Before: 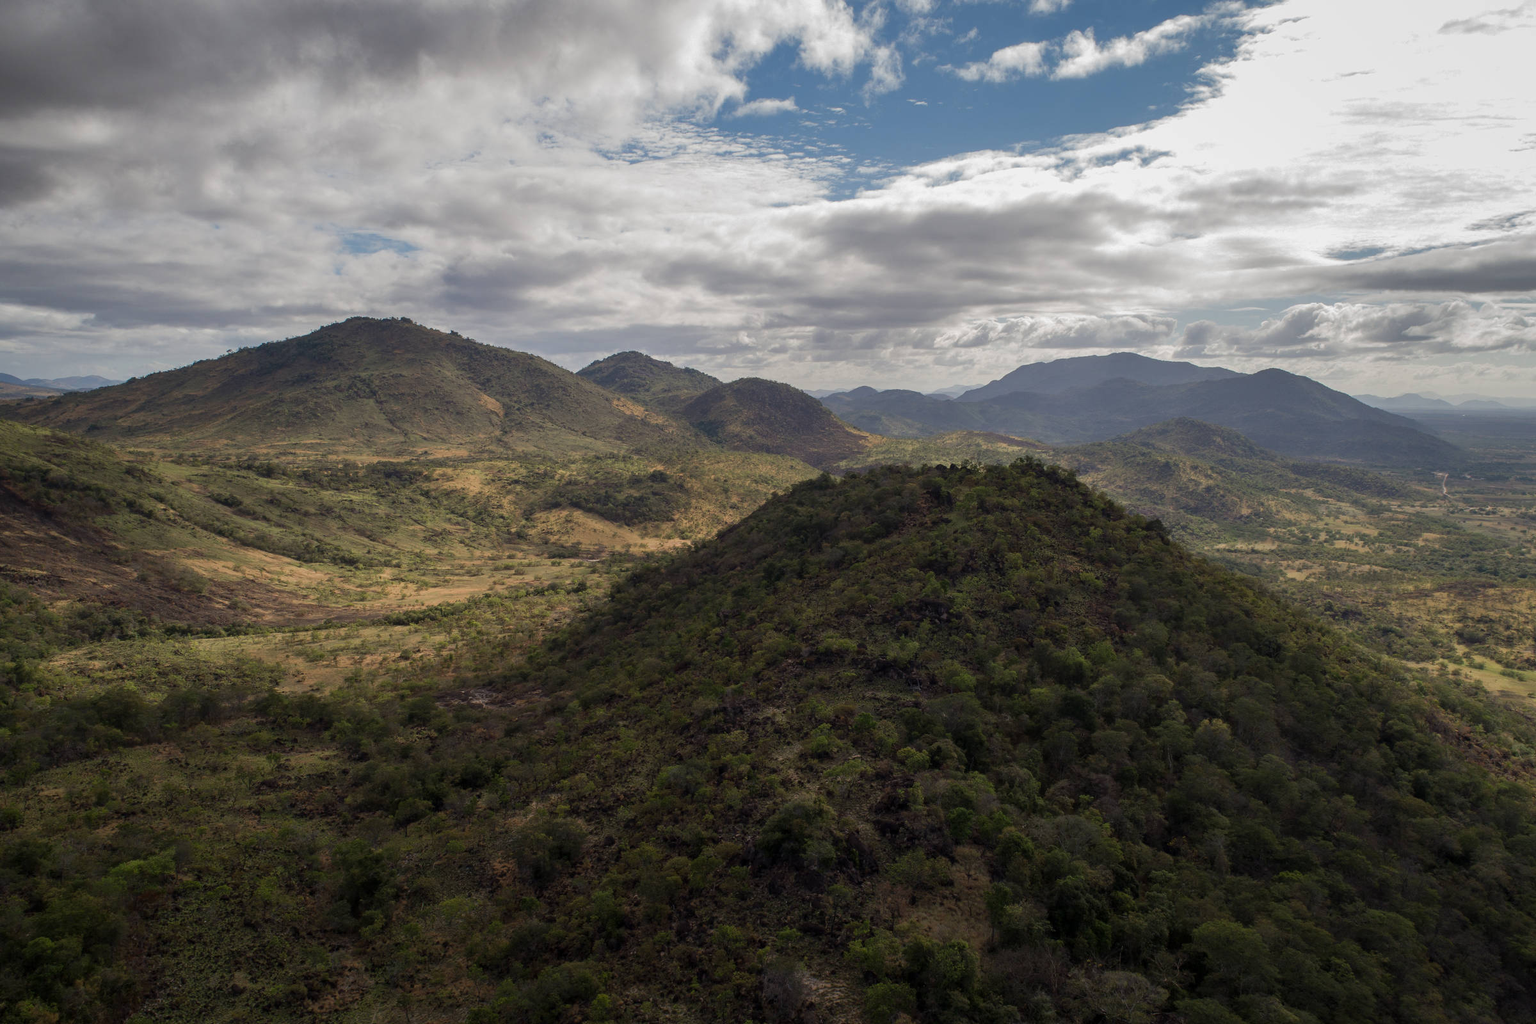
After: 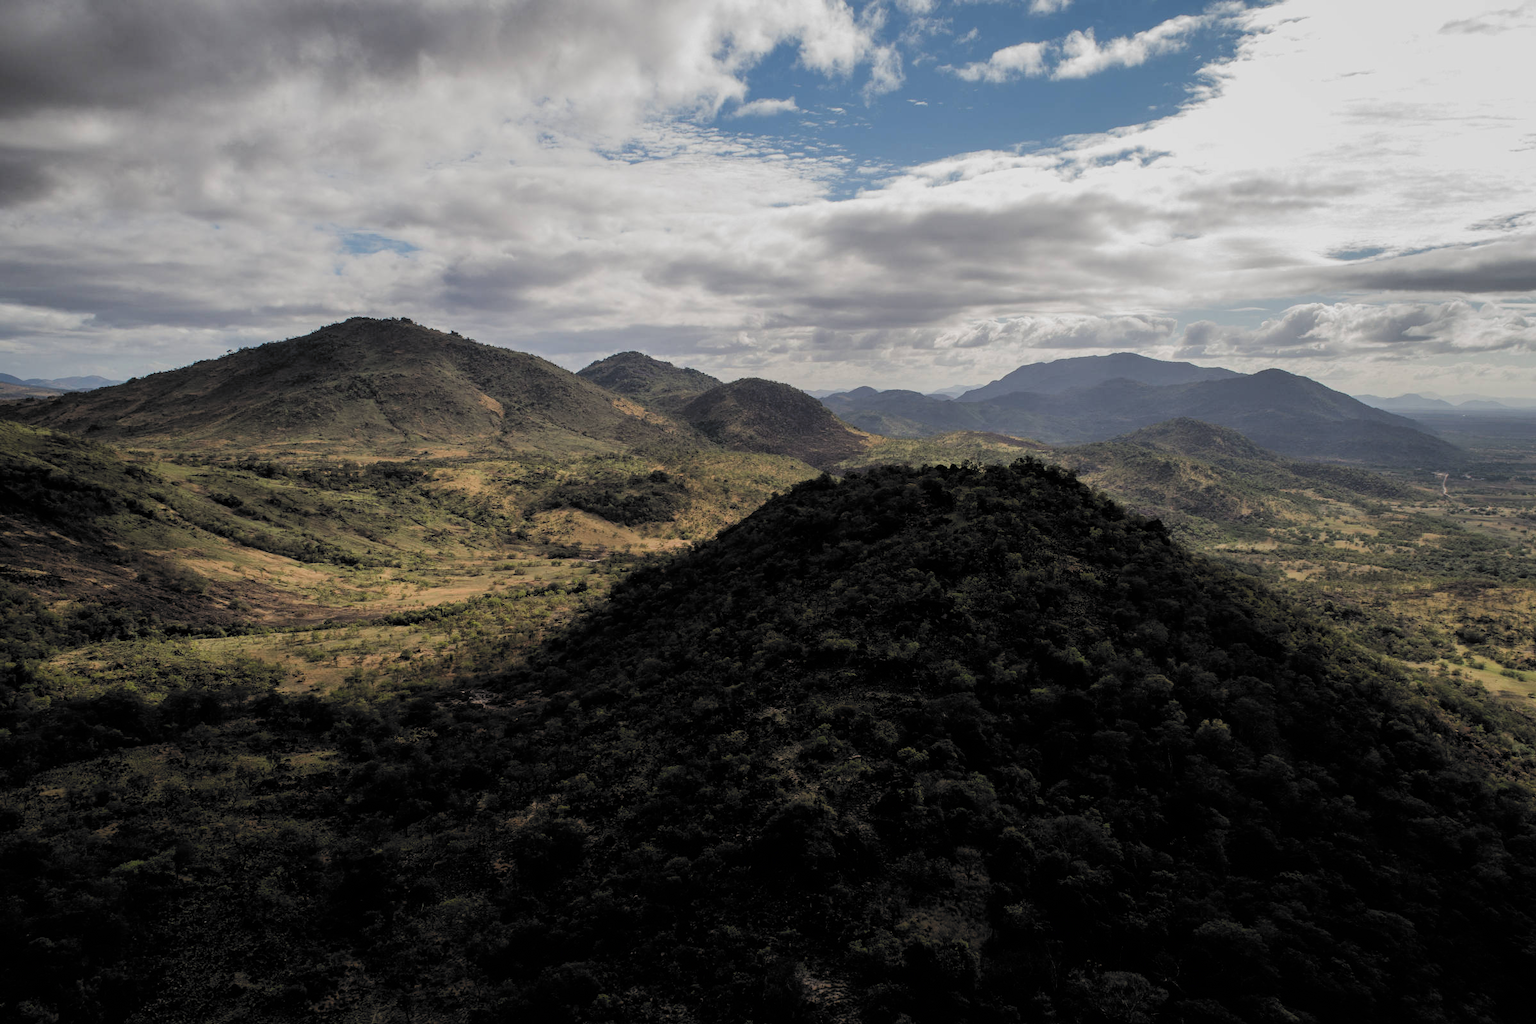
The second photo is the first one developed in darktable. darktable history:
filmic rgb: black relative exposure -5 EV, white relative exposure 3.51 EV, hardness 3.18, contrast 1.202, highlights saturation mix -49.34%, color science v6 (2022)
